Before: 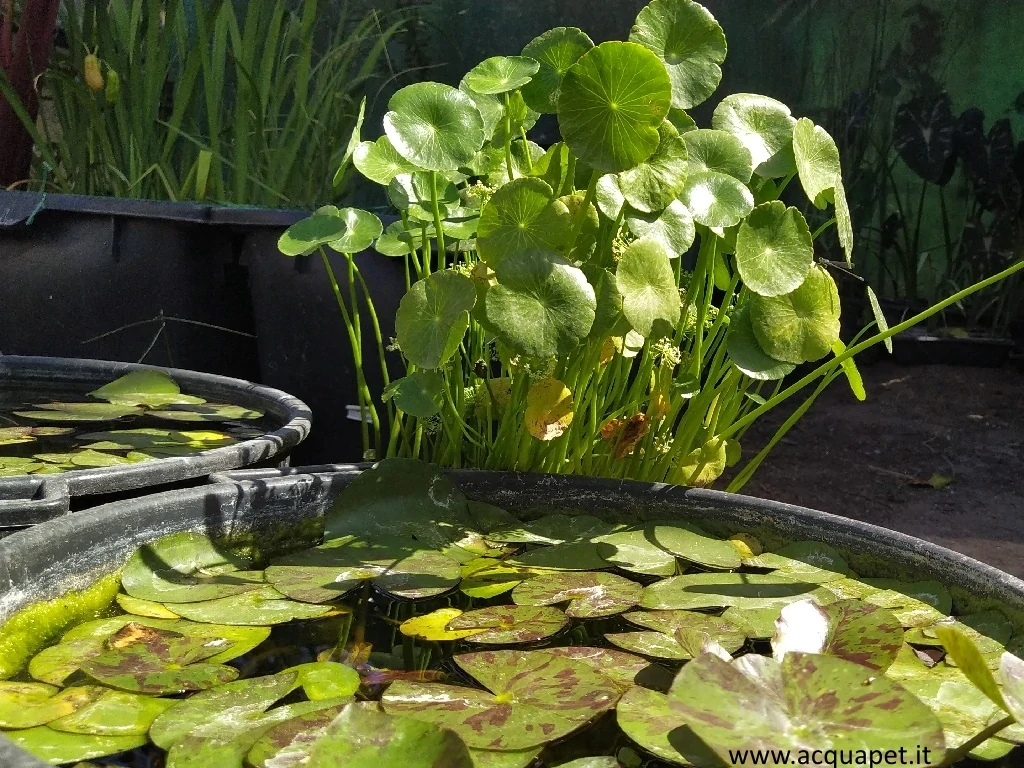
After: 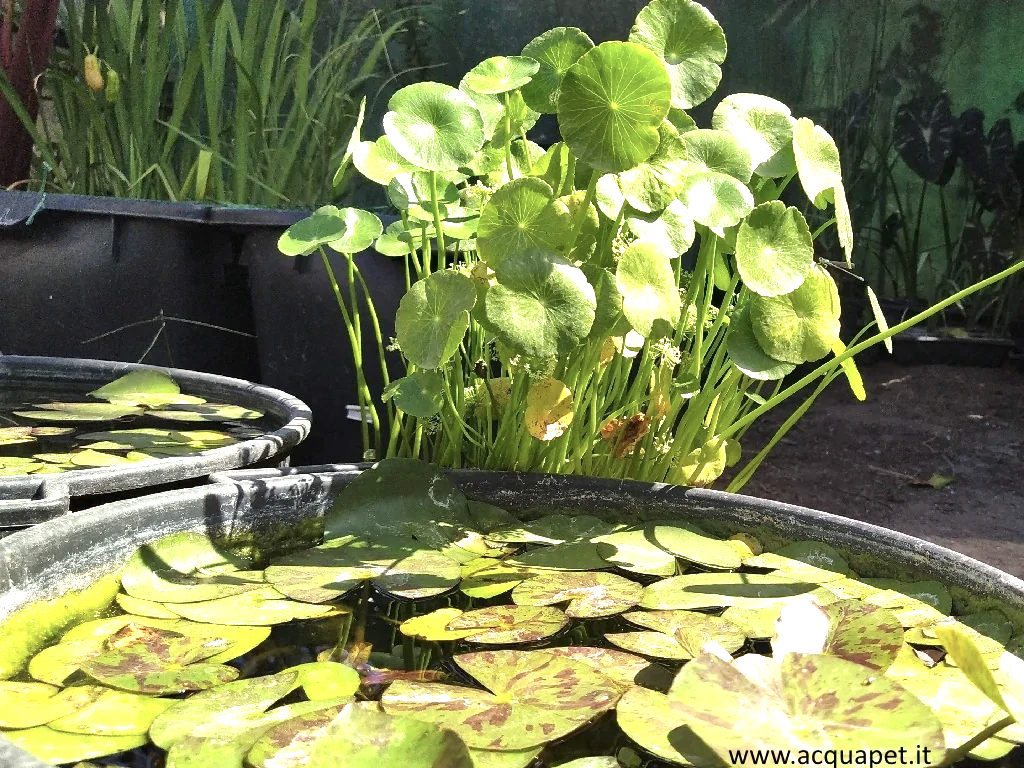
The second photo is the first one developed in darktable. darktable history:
contrast brightness saturation: contrast 0.111, saturation -0.176
exposure: black level correction 0, exposure 1.2 EV, compensate highlight preservation false
